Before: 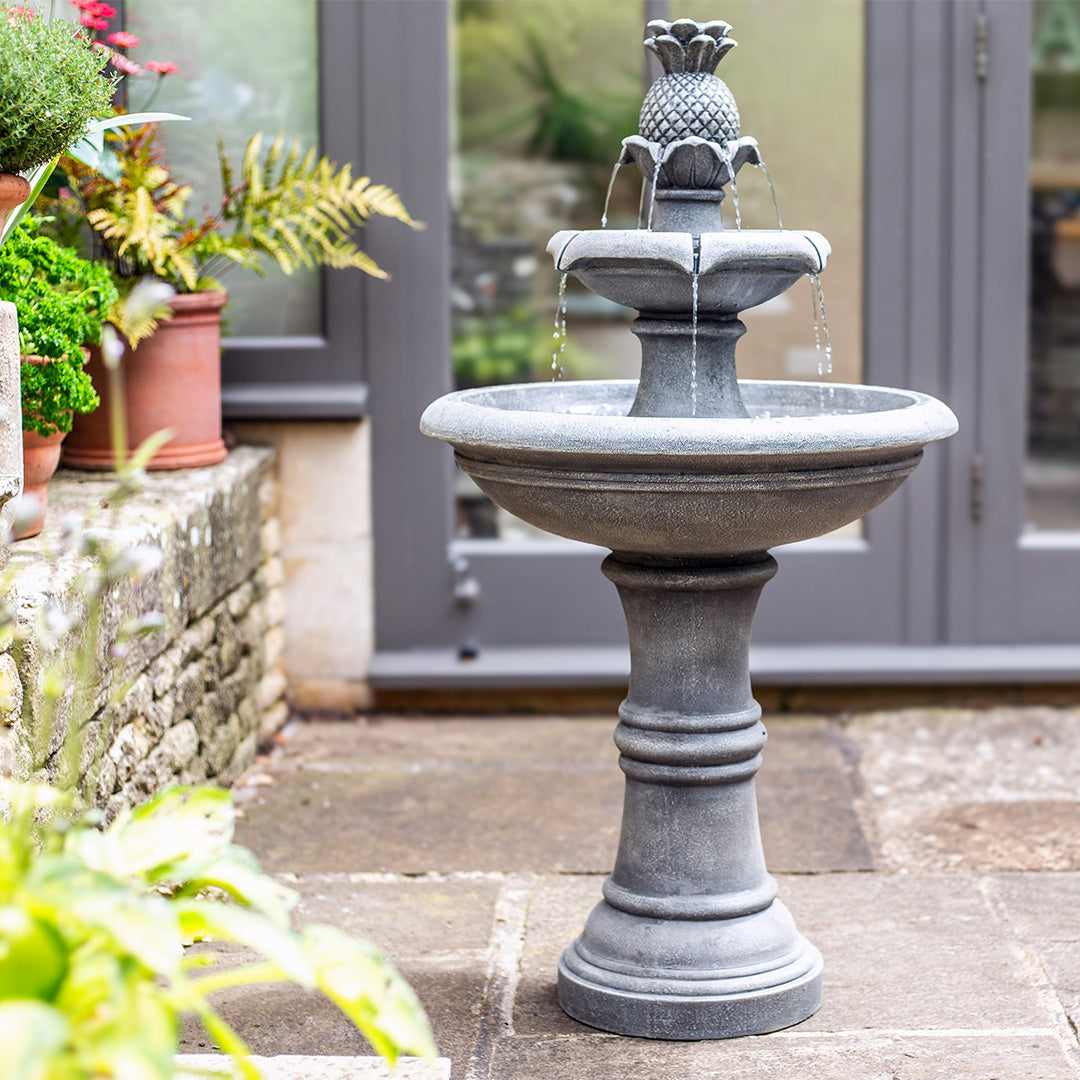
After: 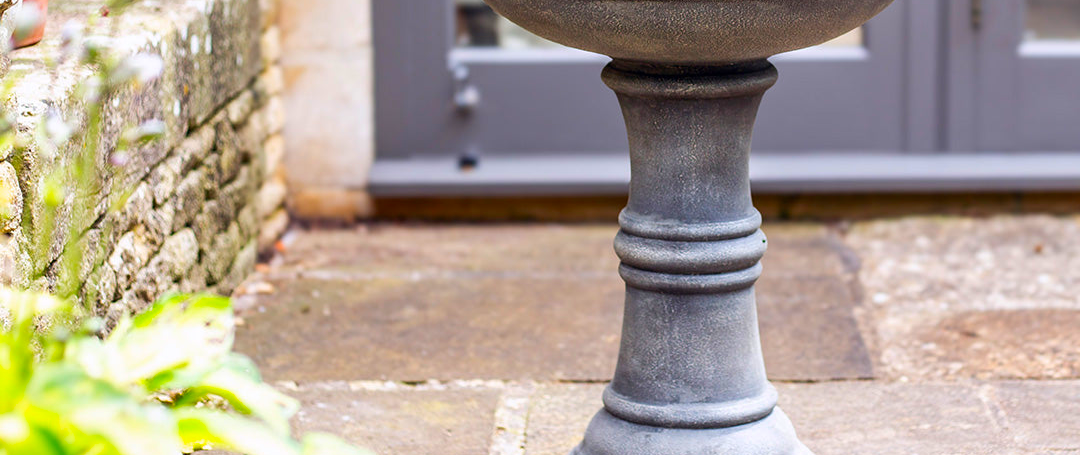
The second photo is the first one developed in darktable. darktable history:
contrast brightness saturation: saturation 0.481
crop: top 45.559%, bottom 12.289%
